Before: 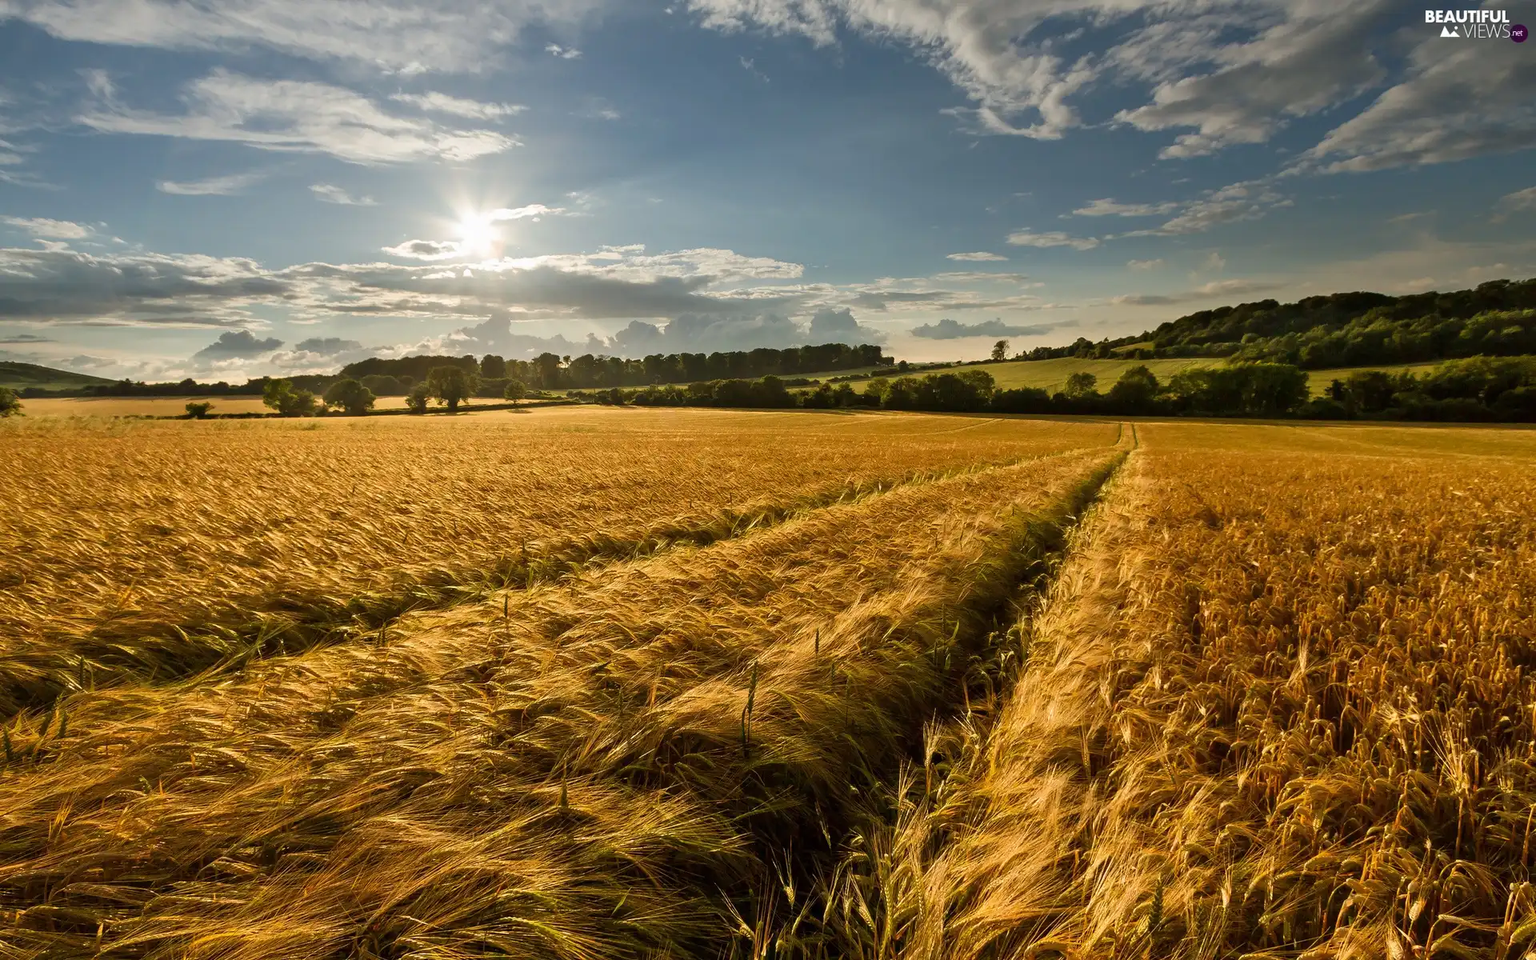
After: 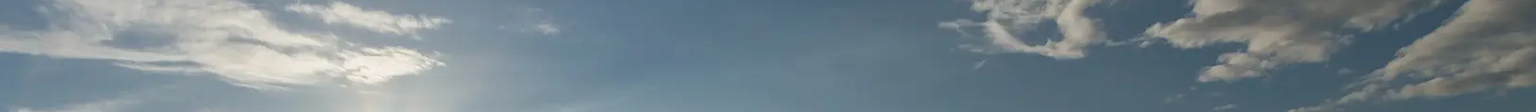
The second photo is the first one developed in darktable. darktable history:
crop and rotate: left 9.644%, top 9.491%, right 6.021%, bottom 80.509%
local contrast: mode bilateral grid, contrast 20, coarseness 50, detail 120%, midtone range 0.2
